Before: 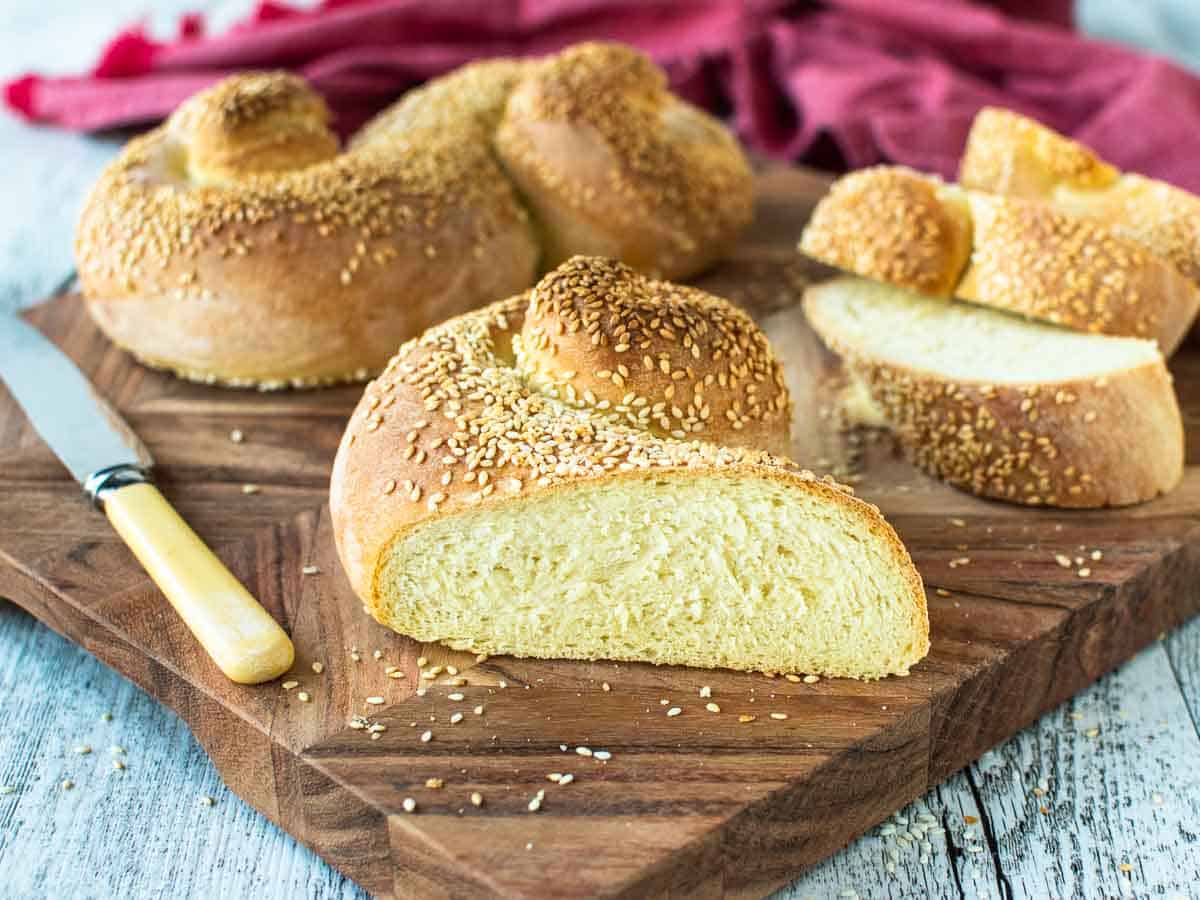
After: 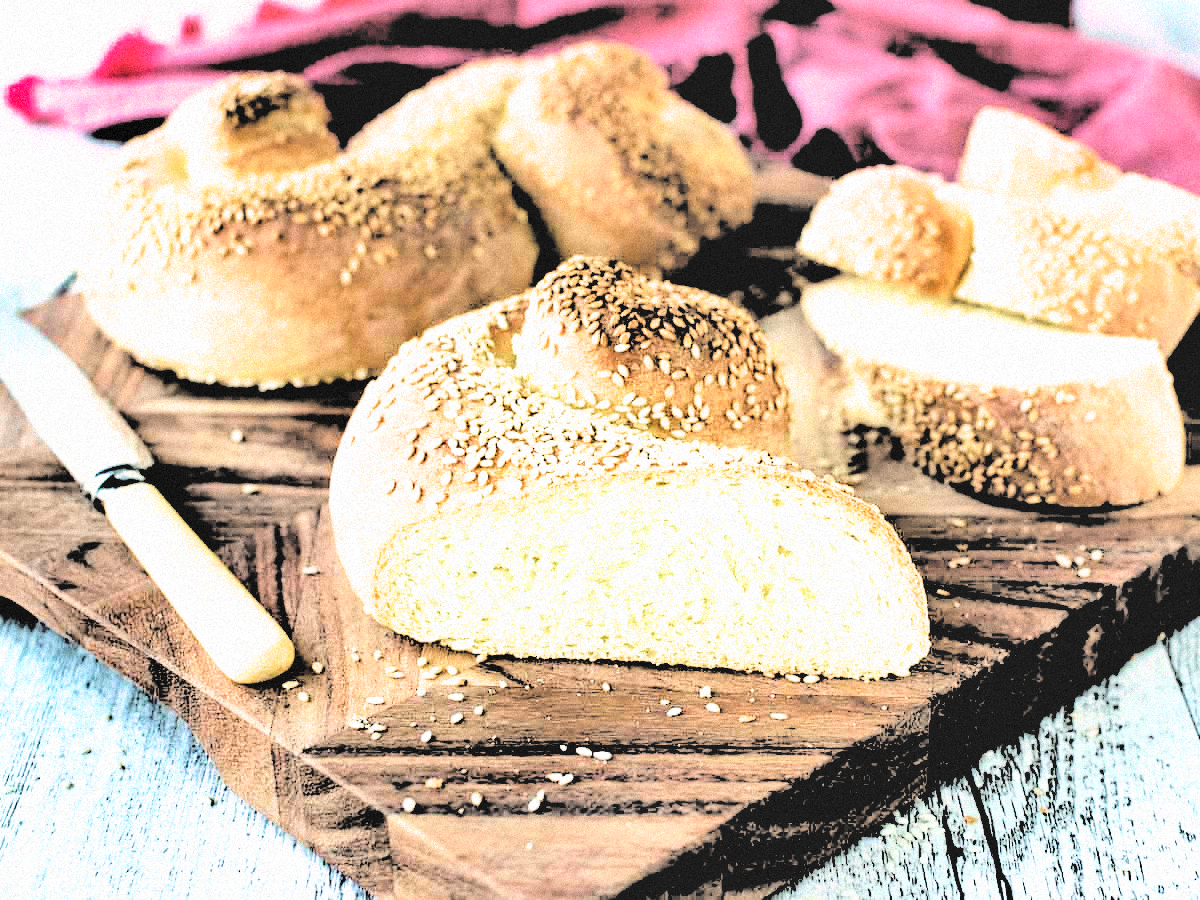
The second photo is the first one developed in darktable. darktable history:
shadows and highlights: soften with gaussian
grain: mid-tones bias 0%
contrast brightness saturation: brightness 1
filmic rgb: black relative exposure -1 EV, white relative exposure 2.05 EV, hardness 1.52, contrast 2.25, enable highlight reconstruction true
